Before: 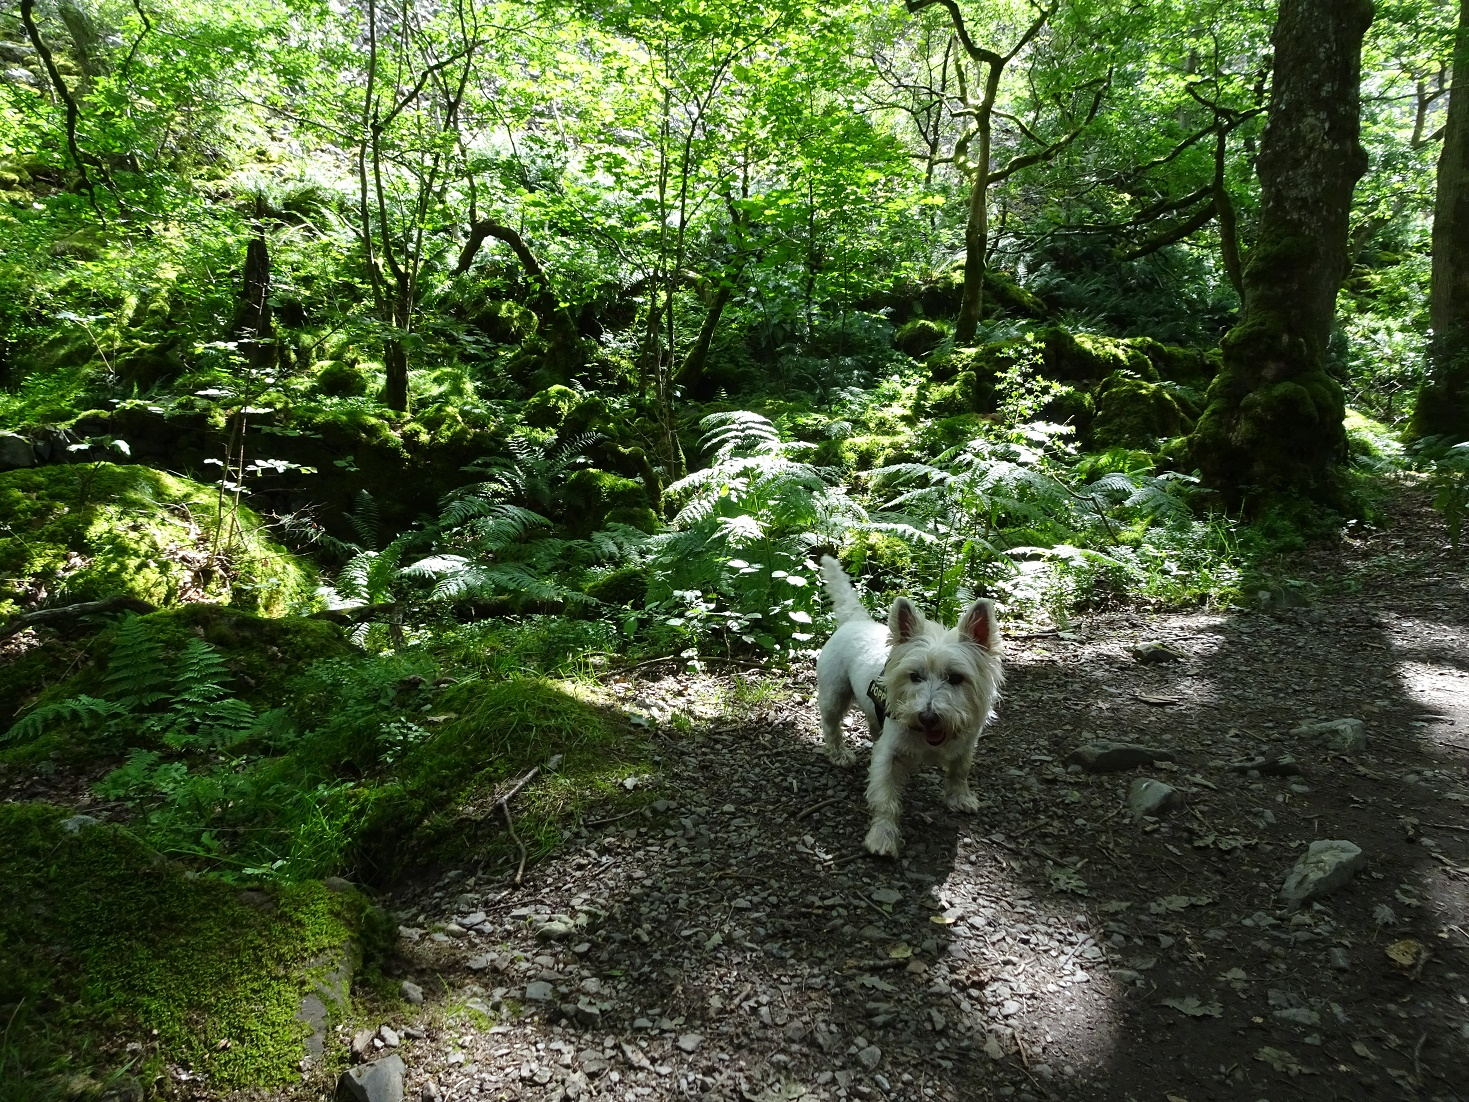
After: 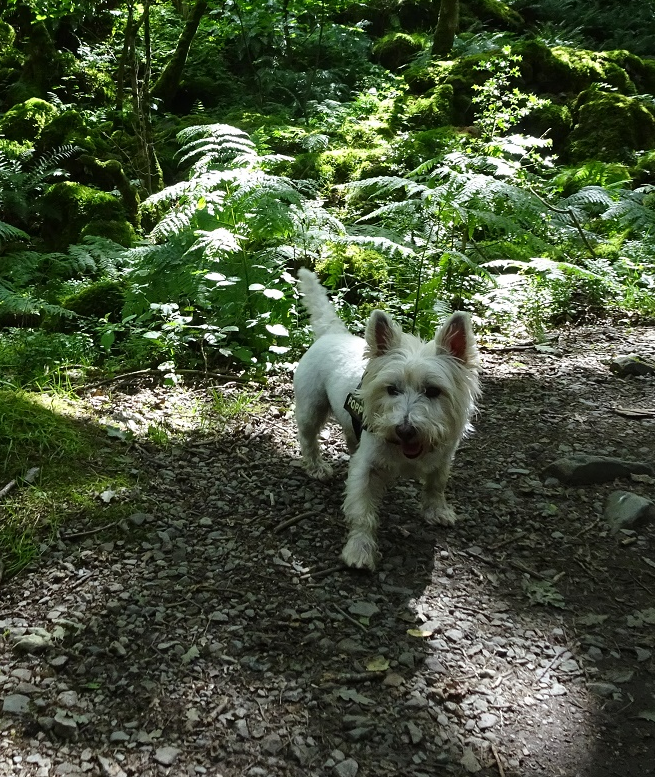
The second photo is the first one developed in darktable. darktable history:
crop: left 35.628%, top 26.076%, right 19.775%, bottom 3.395%
